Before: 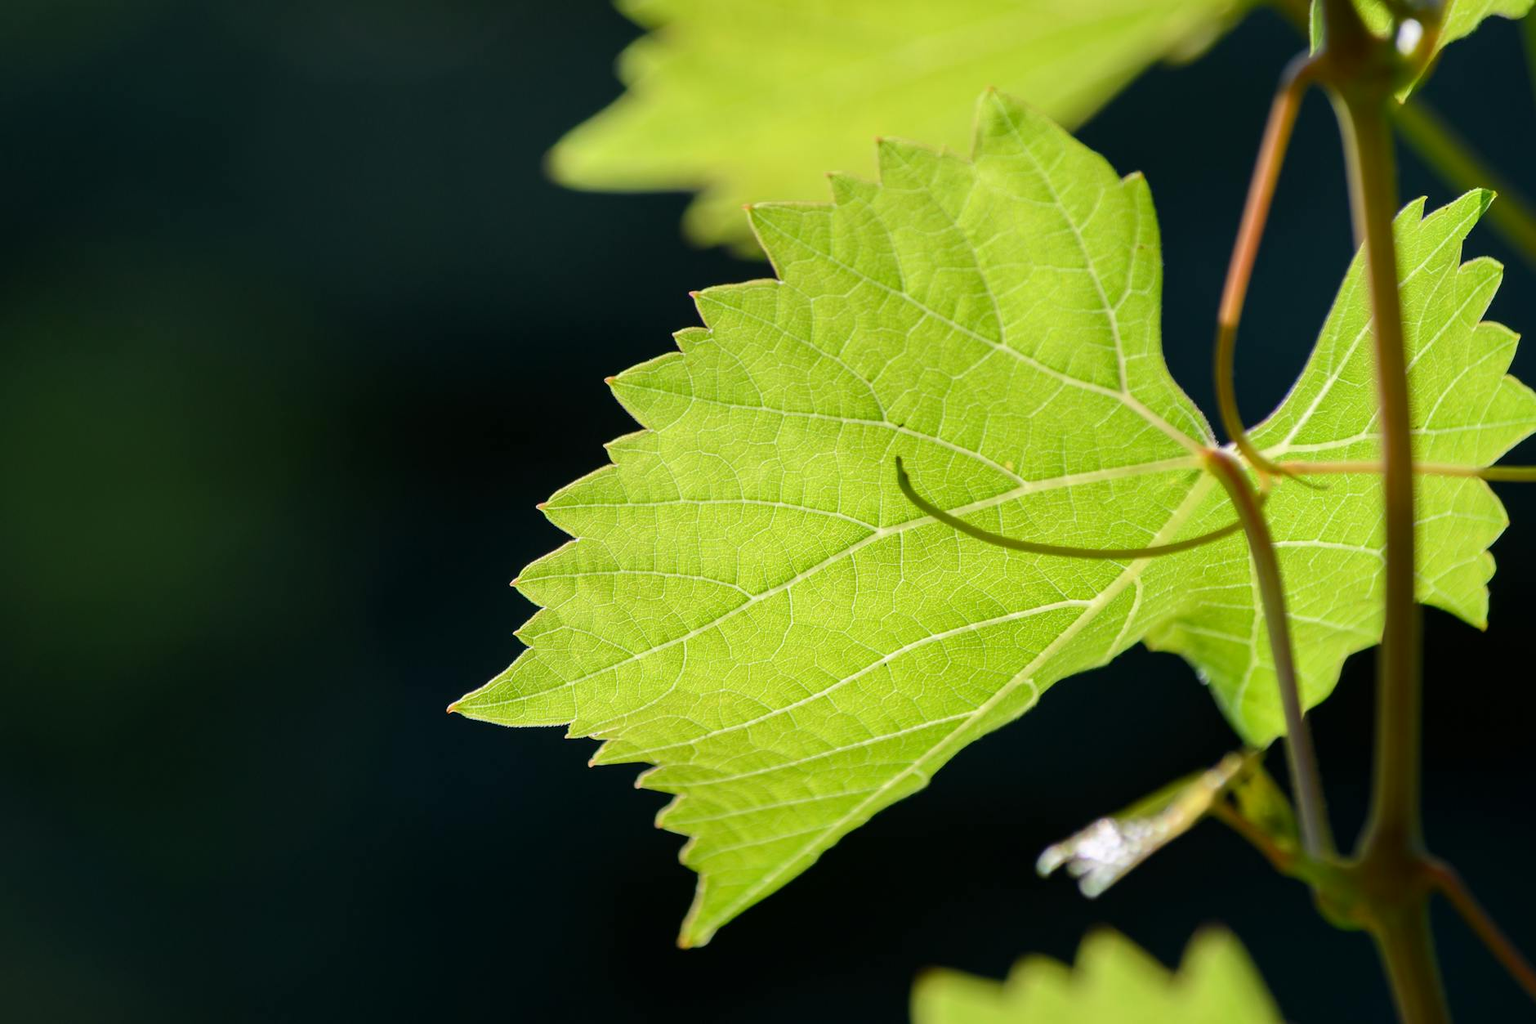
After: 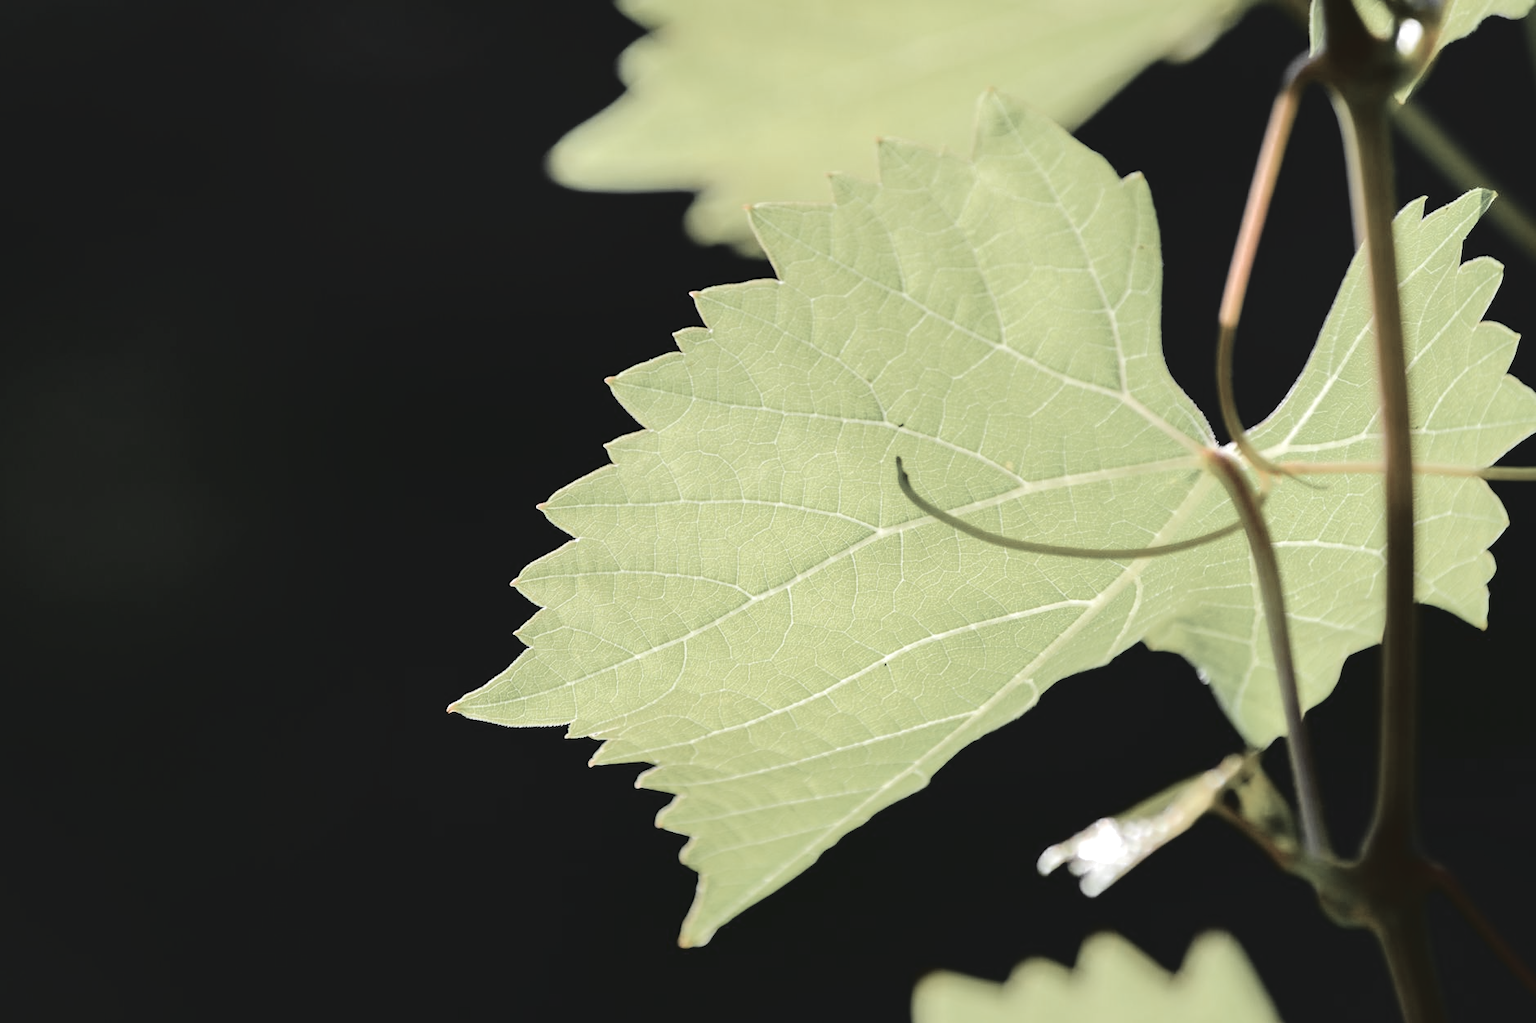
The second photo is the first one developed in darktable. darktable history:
tone curve: curves: ch0 [(0, 0) (0.003, 0.075) (0.011, 0.079) (0.025, 0.079) (0.044, 0.082) (0.069, 0.085) (0.1, 0.089) (0.136, 0.096) (0.177, 0.105) (0.224, 0.14) (0.277, 0.202) (0.335, 0.304) (0.399, 0.417) (0.468, 0.521) (0.543, 0.636) (0.623, 0.726) (0.709, 0.801) (0.801, 0.878) (0.898, 0.927) (1, 1)], color space Lab, linked channels, preserve colors none
exposure: exposure 0.482 EV, compensate exposure bias true, compensate highlight preservation false
color zones: curves: ch0 [(0, 0.613) (0.01, 0.613) (0.245, 0.448) (0.498, 0.529) (0.642, 0.665) (0.879, 0.777) (0.99, 0.613)]; ch1 [(0, 0.035) (0.121, 0.189) (0.259, 0.197) (0.415, 0.061) (0.589, 0.022) (0.732, 0.022) (0.857, 0.026) (0.991, 0.053)]
